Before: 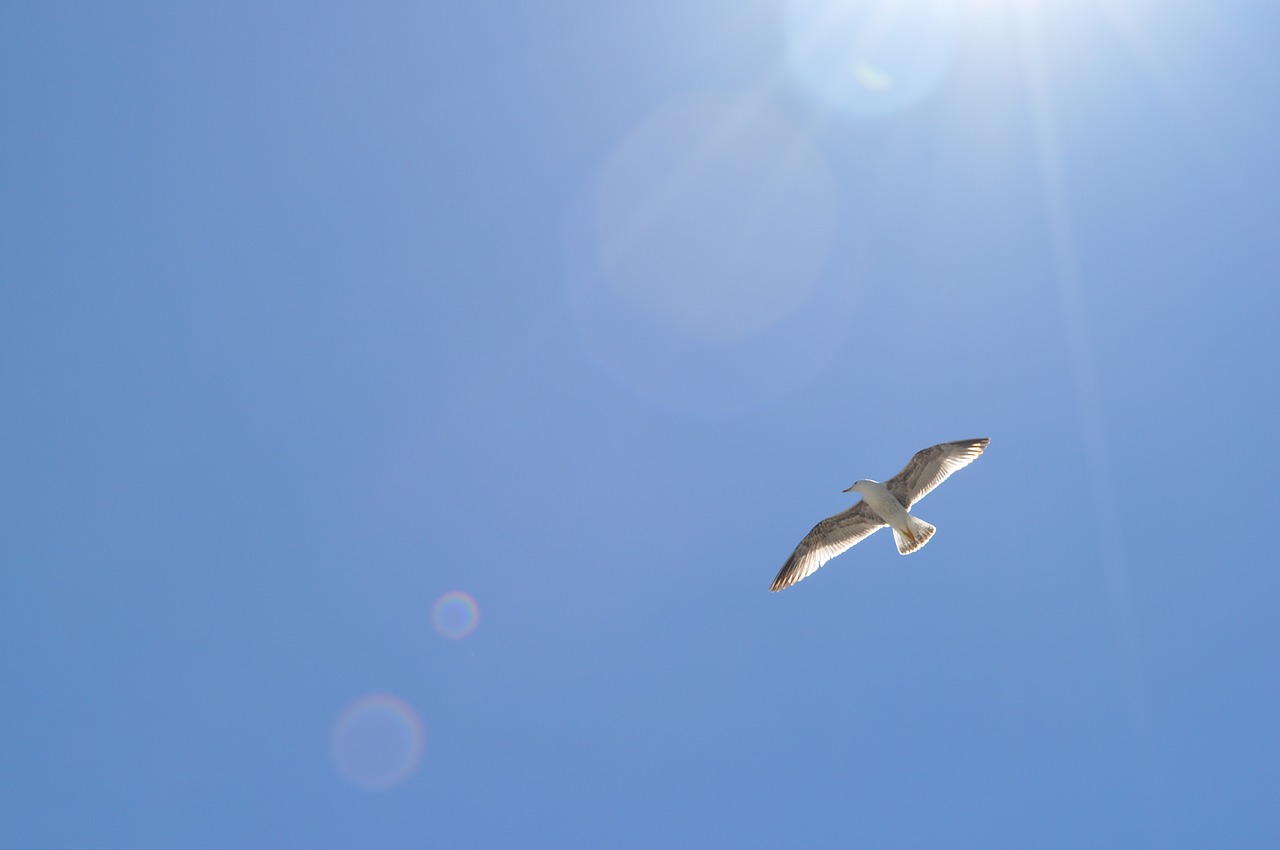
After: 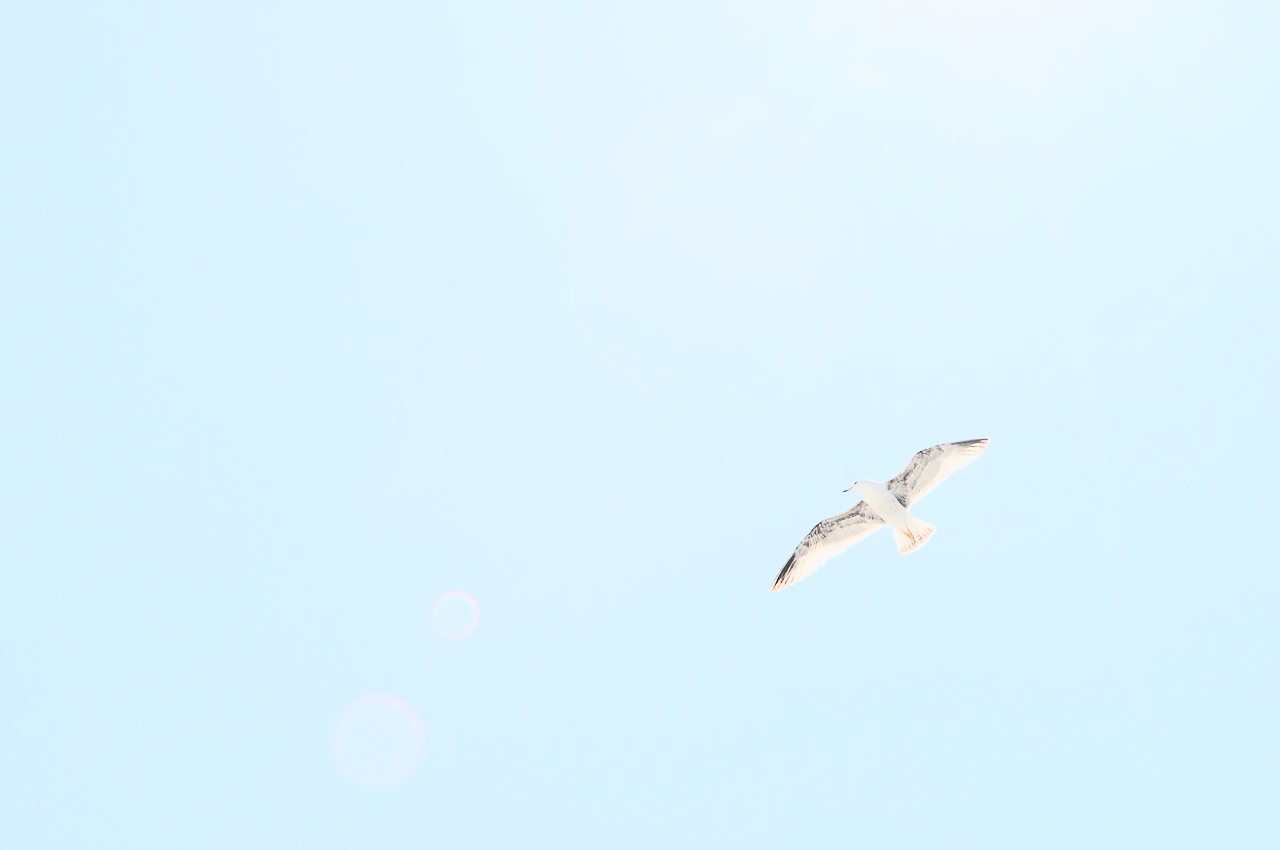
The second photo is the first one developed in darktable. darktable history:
tone curve: curves: ch0 [(0, 0.098) (0.262, 0.324) (0.421, 0.59) (0.54, 0.803) (0.725, 0.922) (0.99, 0.974)], color space Lab, independent channels, preserve colors none
color correction: highlights b* -0.058, saturation 0.567
base curve: curves: ch0 [(0, 0) (0.028, 0.03) (0.105, 0.232) (0.387, 0.748) (0.754, 0.968) (1, 1)]
